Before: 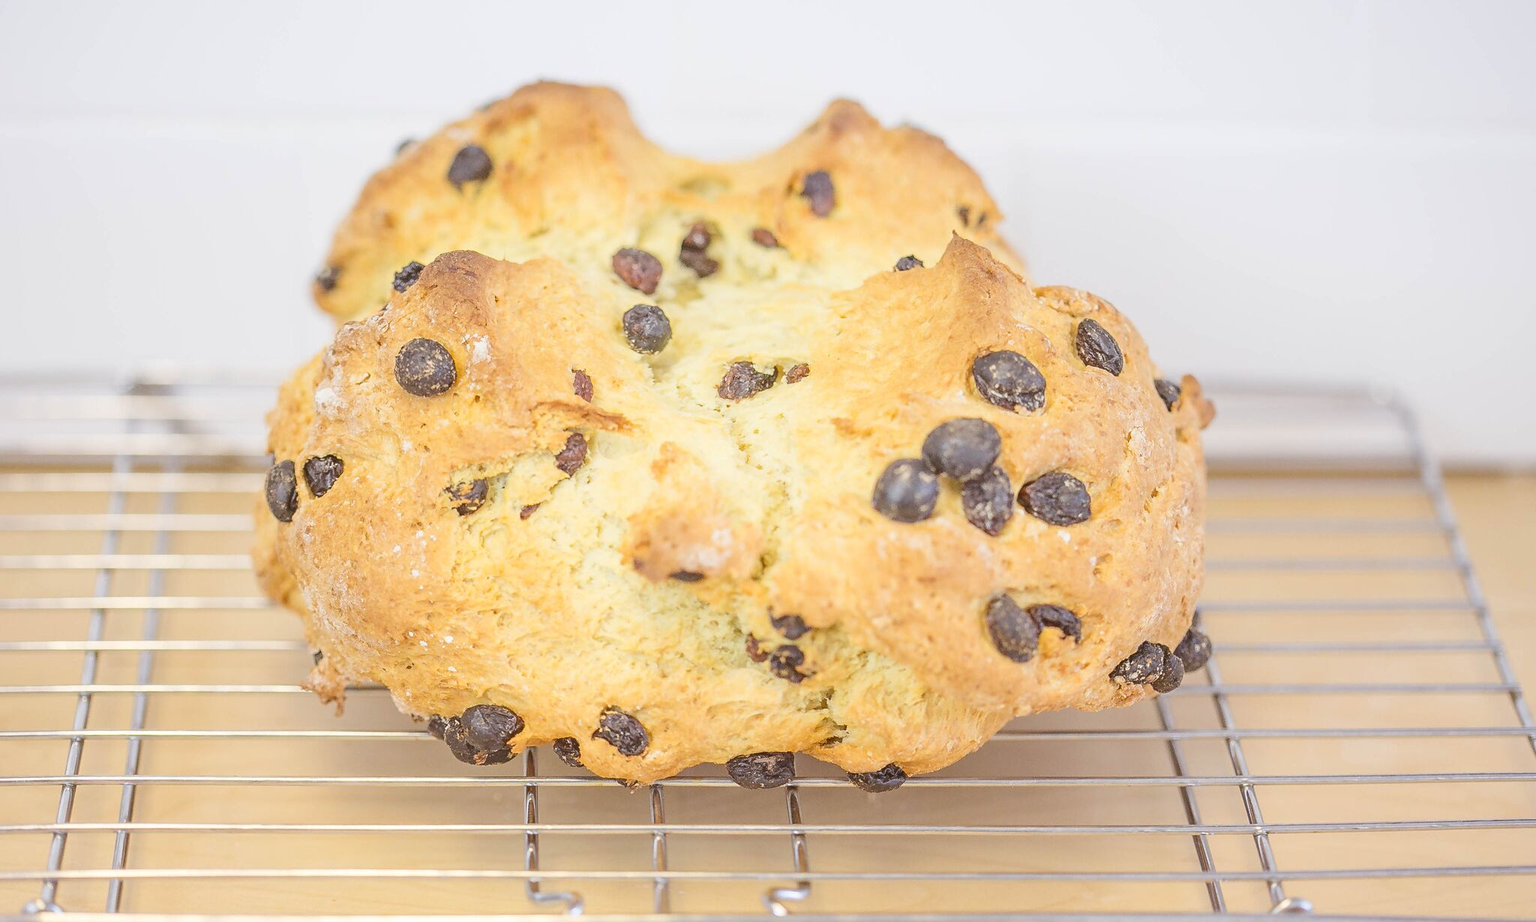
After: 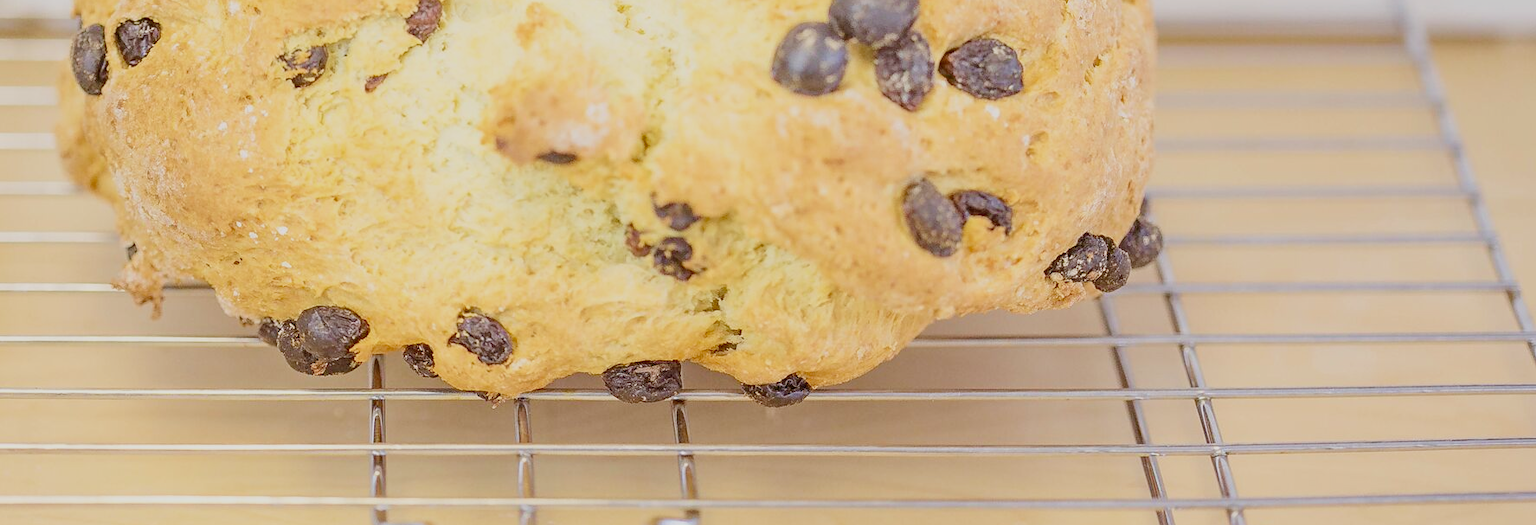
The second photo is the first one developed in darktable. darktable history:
velvia: on, module defaults
crop and rotate: left 13.29%, top 47.741%, bottom 2.855%
filmic rgb: black relative exposure -7.93 EV, white relative exposure 4.19 EV, hardness 4.07, latitude 51.15%, contrast 1.01, shadows ↔ highlights balance 5.05%, add noise in highlights 0.001, preserve chrominance no, color science v3 (2019), use custom middle-gray values true, contrast in highlights soft
